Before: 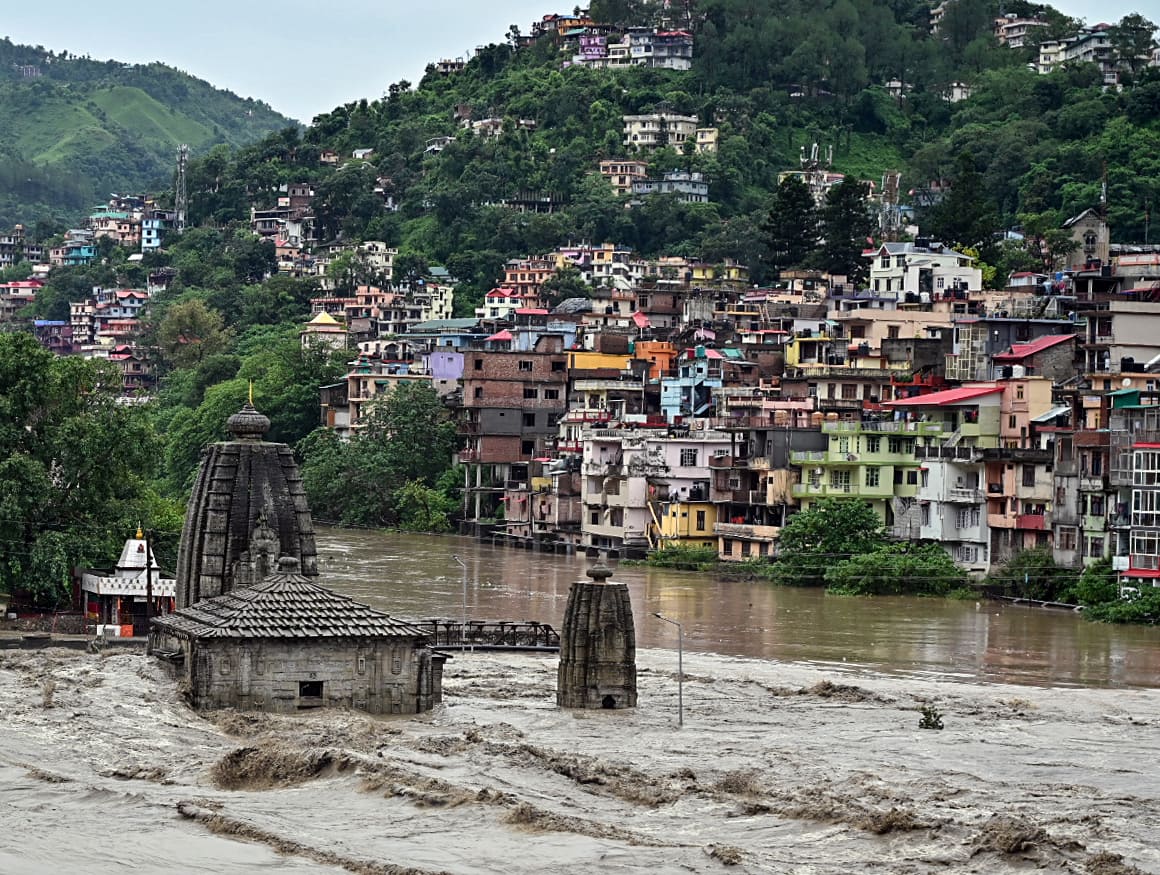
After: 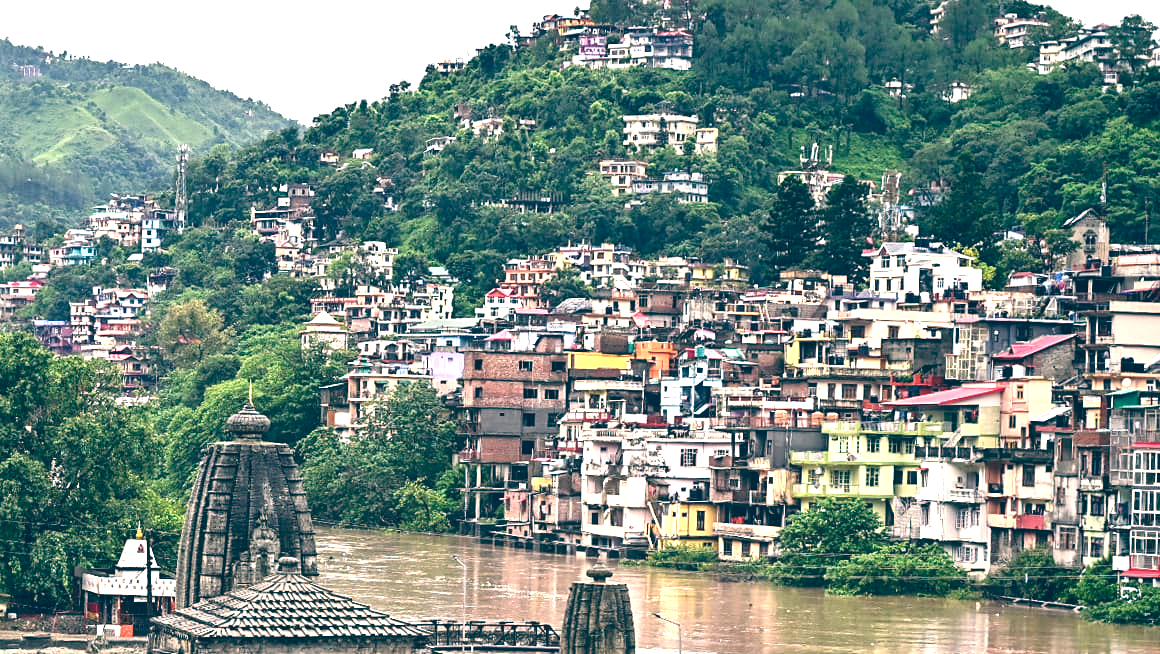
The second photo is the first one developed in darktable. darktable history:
color balance: lift [1.006, 0.985, 1.002, 1.015], gamma [1, 0.953, 1.008, 1.047], gain [1.076, 1.13, 1.004, 0.87]
crop: bottom 24.967%
exposure: black level correction 0, exposure 1.388 EV, compensate exposure bias true, compensate highlight preservation false
